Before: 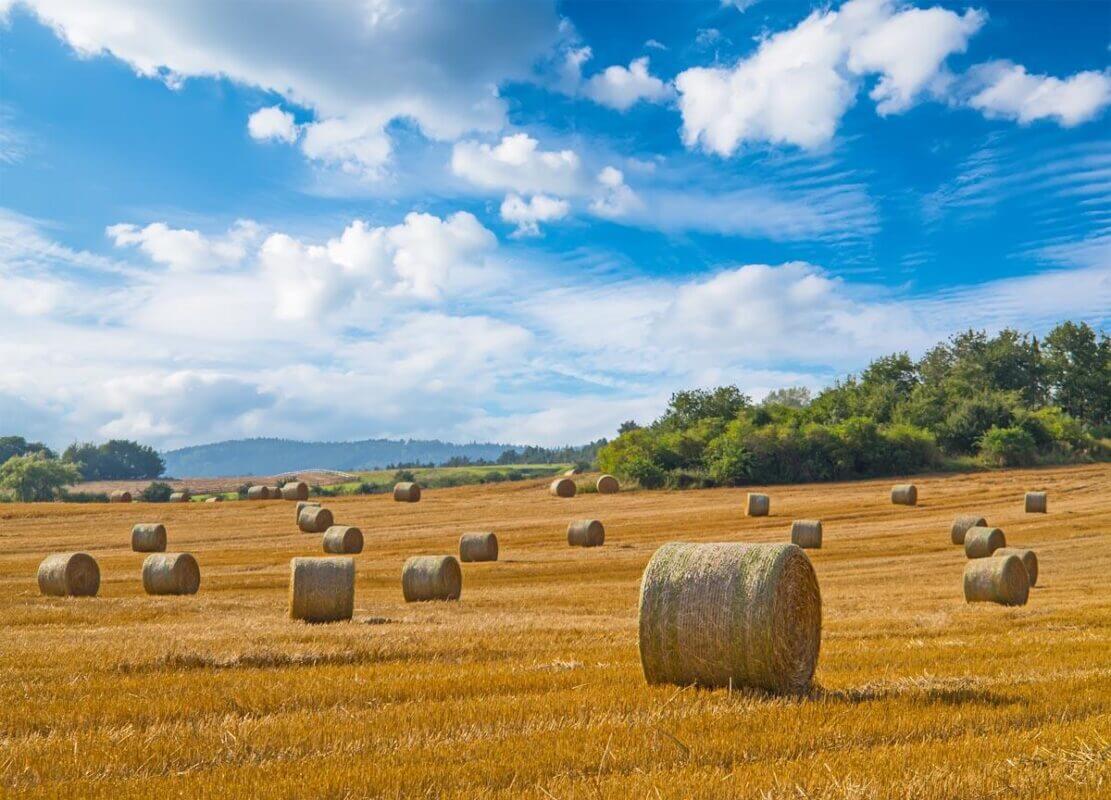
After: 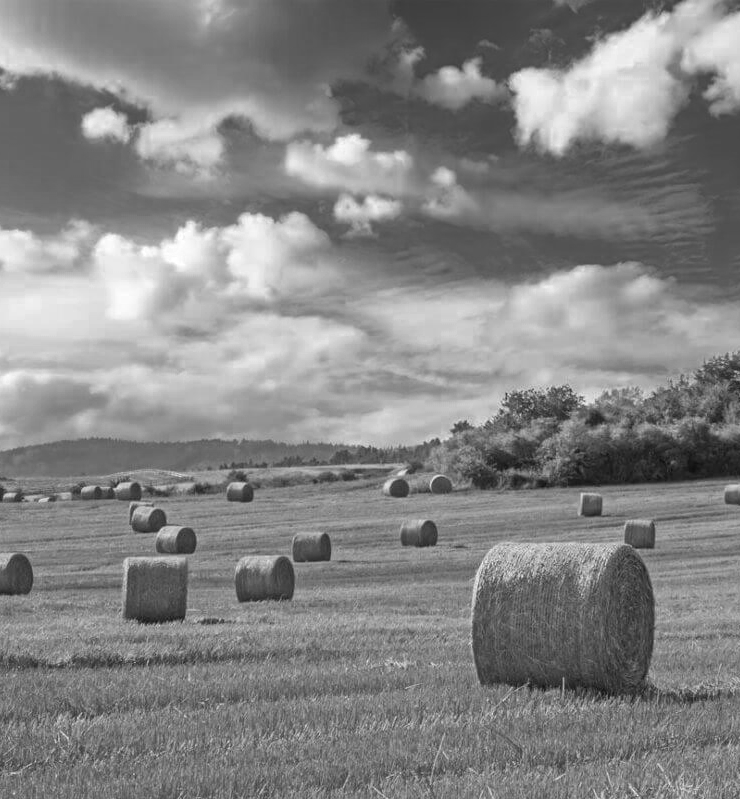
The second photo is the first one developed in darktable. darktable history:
haze removal: compatibility mode true, adaptive false
color zones: curves: ch0 [(0.002, 0.593) (0.143, 0.417) (0.285, 0.541) (0.455, 0.289) (0.608, 0.327) (0.727, 0.283) (0.869, 0.571) (1, 0.603)]; ch1 [(0, 0) (0.143, 0) (0.286, 0) (0.429, 0) (0.571, 0) (0.714, 0) (0.857, 0)]
crop and rotate: left 15.055%, right 18.278%
